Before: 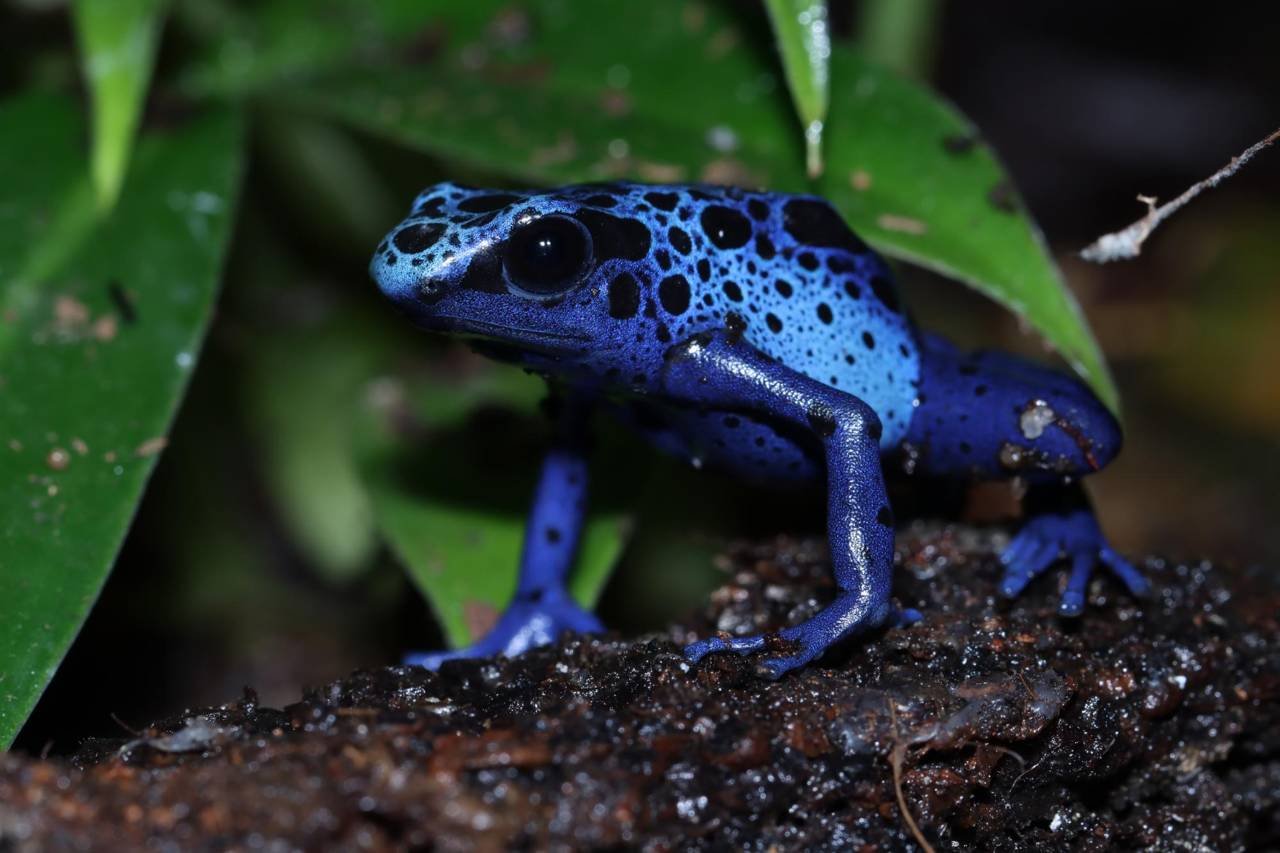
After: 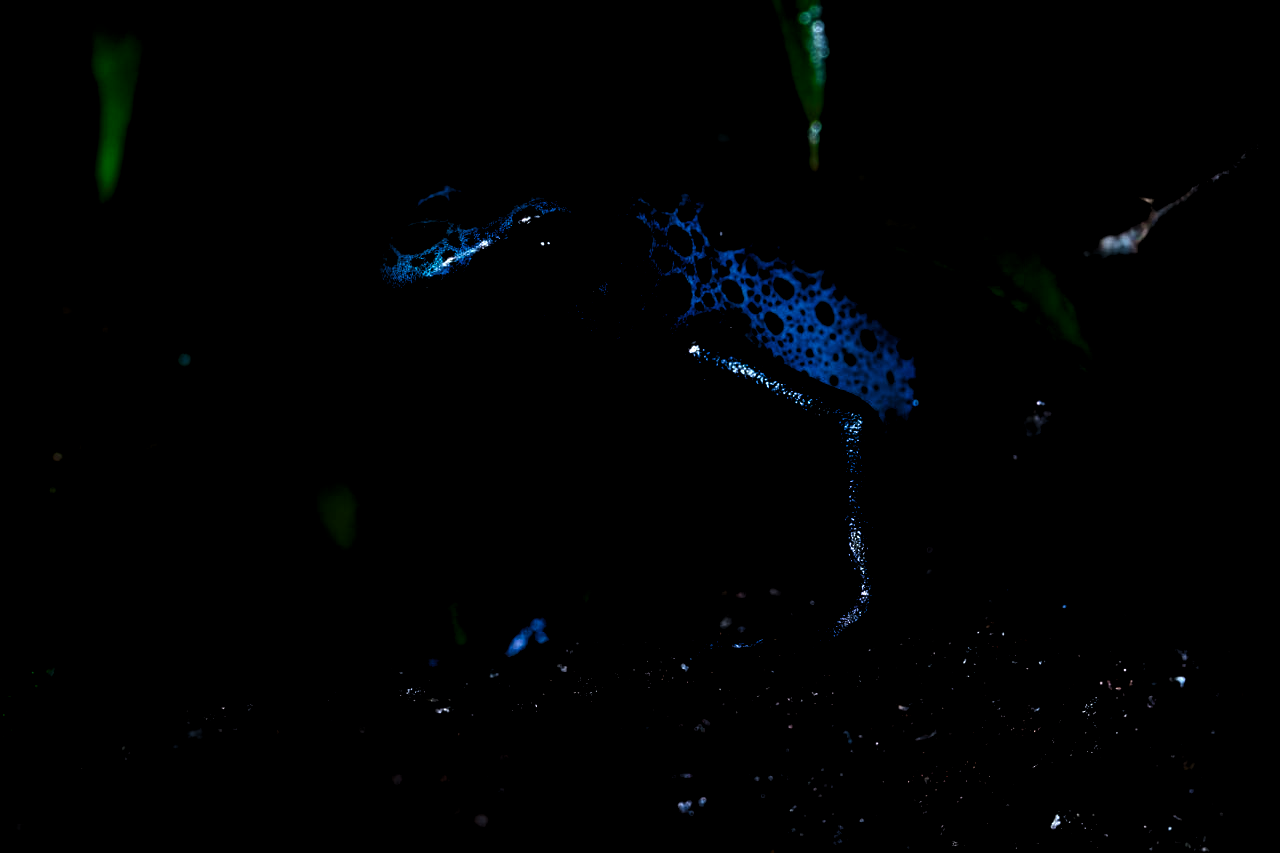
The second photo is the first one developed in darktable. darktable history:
contrast brightness saturation: brightness -1, saturation 1
levels: levels [0.129, 0.519, 0.867]
